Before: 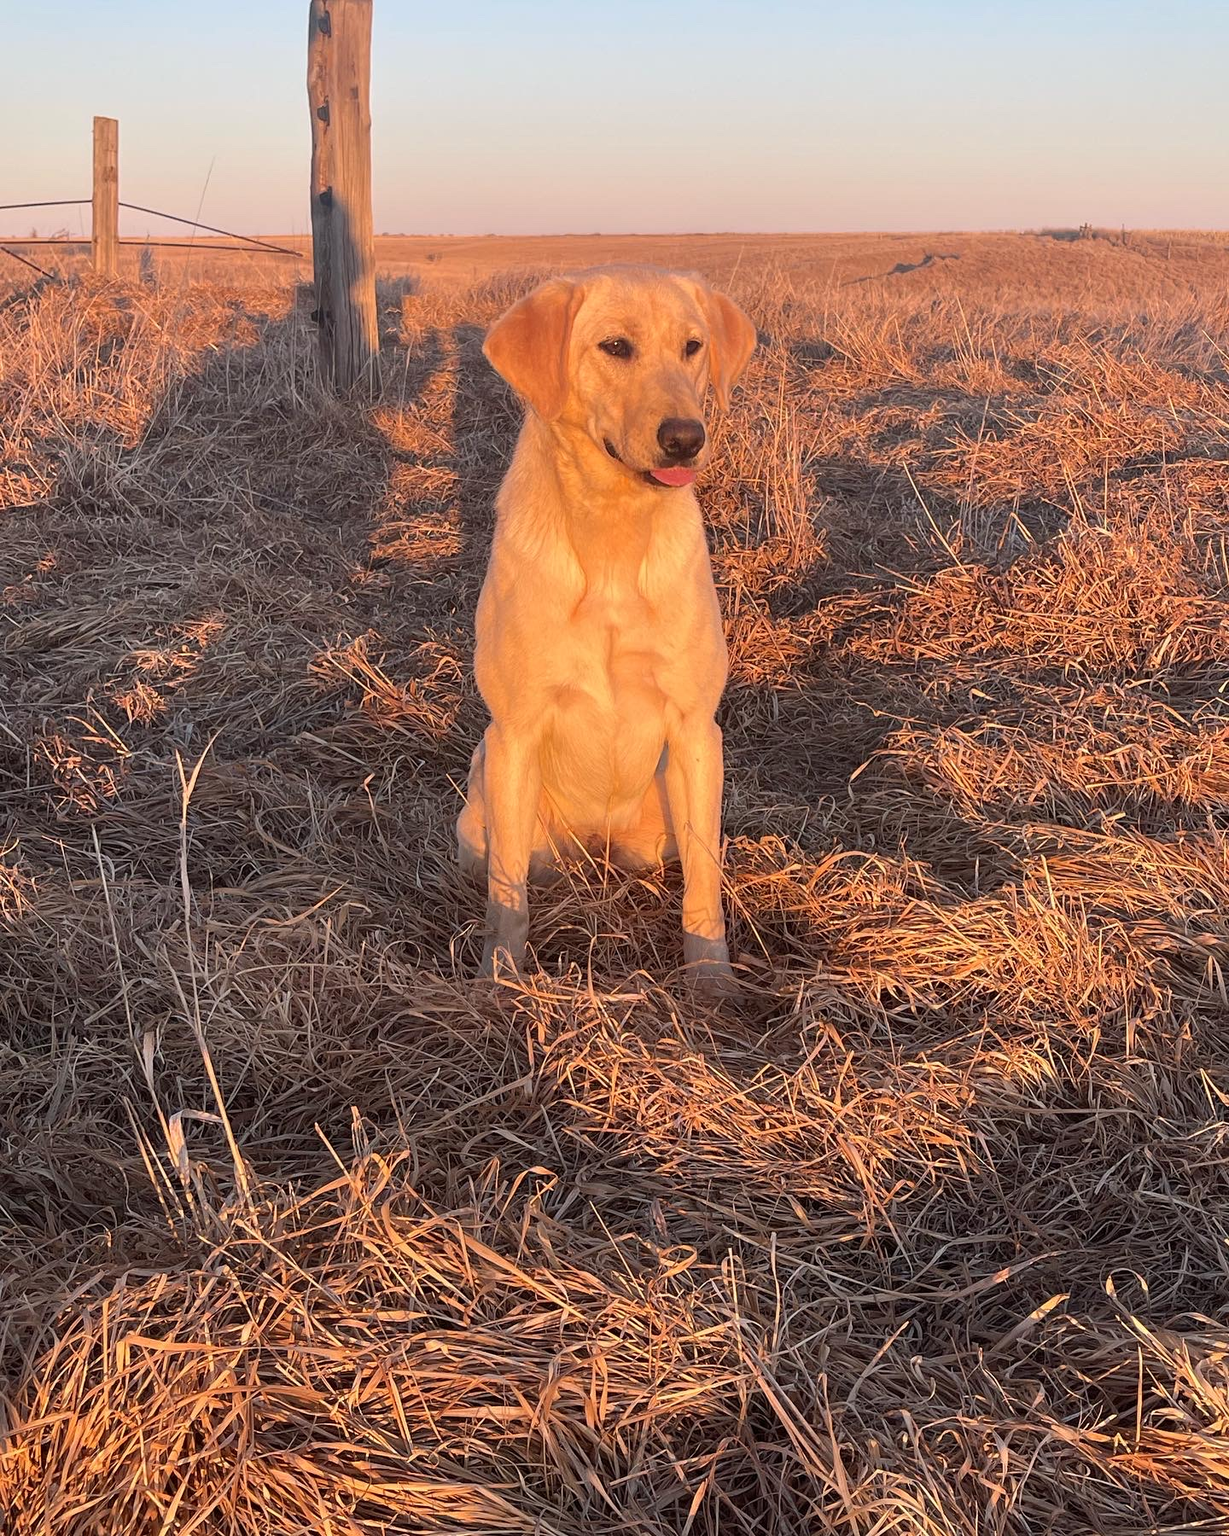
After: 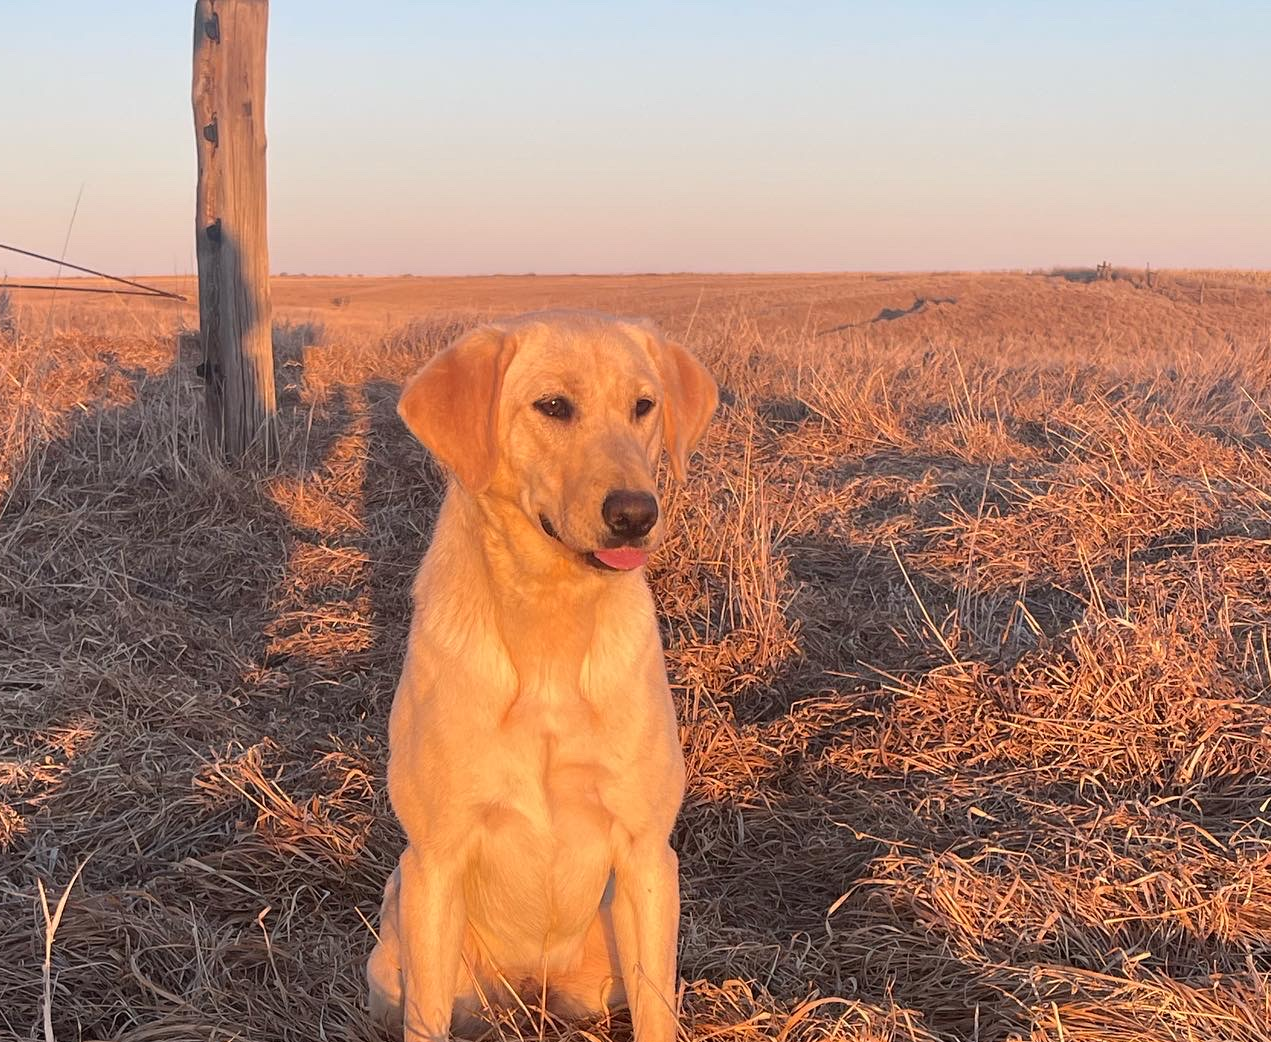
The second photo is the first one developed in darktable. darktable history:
crop and rotate: left 11.713%, bottom 42.064%
